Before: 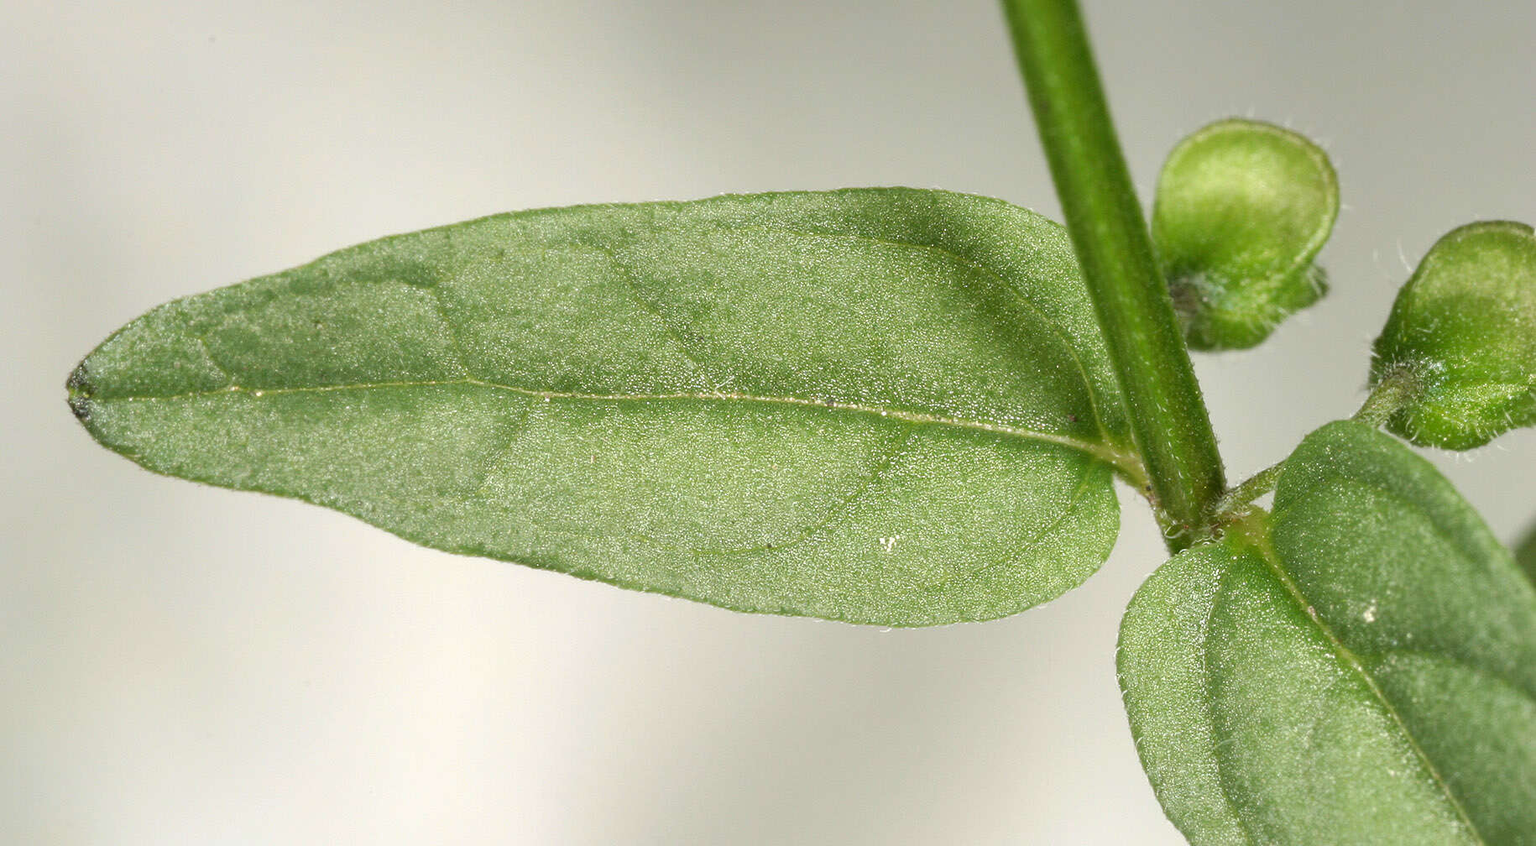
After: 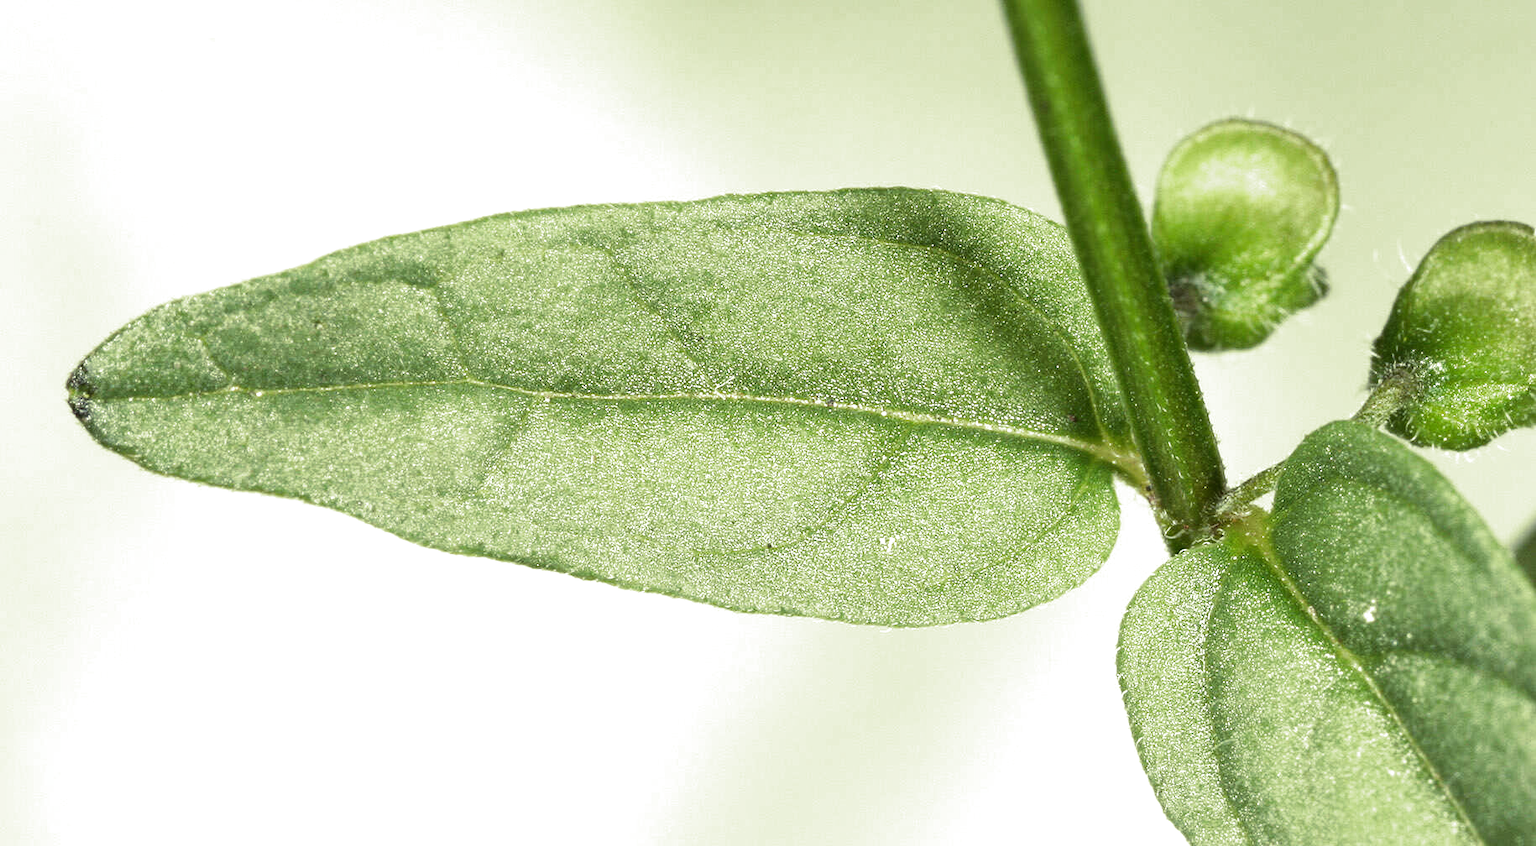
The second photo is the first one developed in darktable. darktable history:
white balance: red 0.974, blue 1.044
split-toning: shadows › hue 290.82°, shadows › saturation 0.34, highlights › saturation 0.38, balance 0, compress 50%
tone equalizer: -8 EV -0.75 EV, -7 EV -0.7 EV, -6 EV -0.6 EV, -5 EV -0.4 EV, -3 EV 0.4 EV, -2 EV 0.6 EV, -1 EV 0.7 EV, +0 EV 0.75 EV, edges refinement/feathering 500, mask exposure compensation -1.57 EV, preserve details no
